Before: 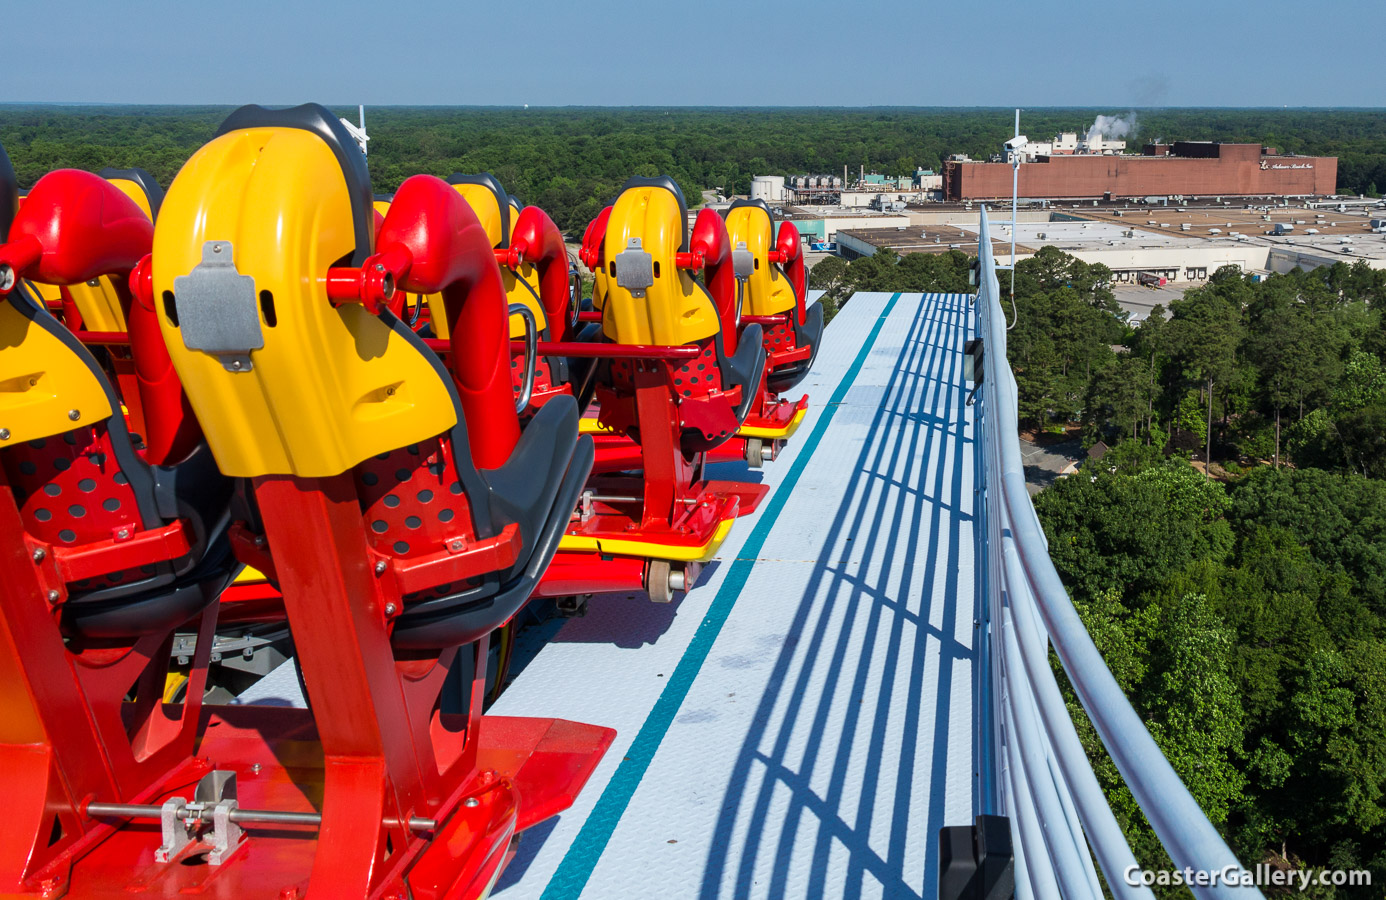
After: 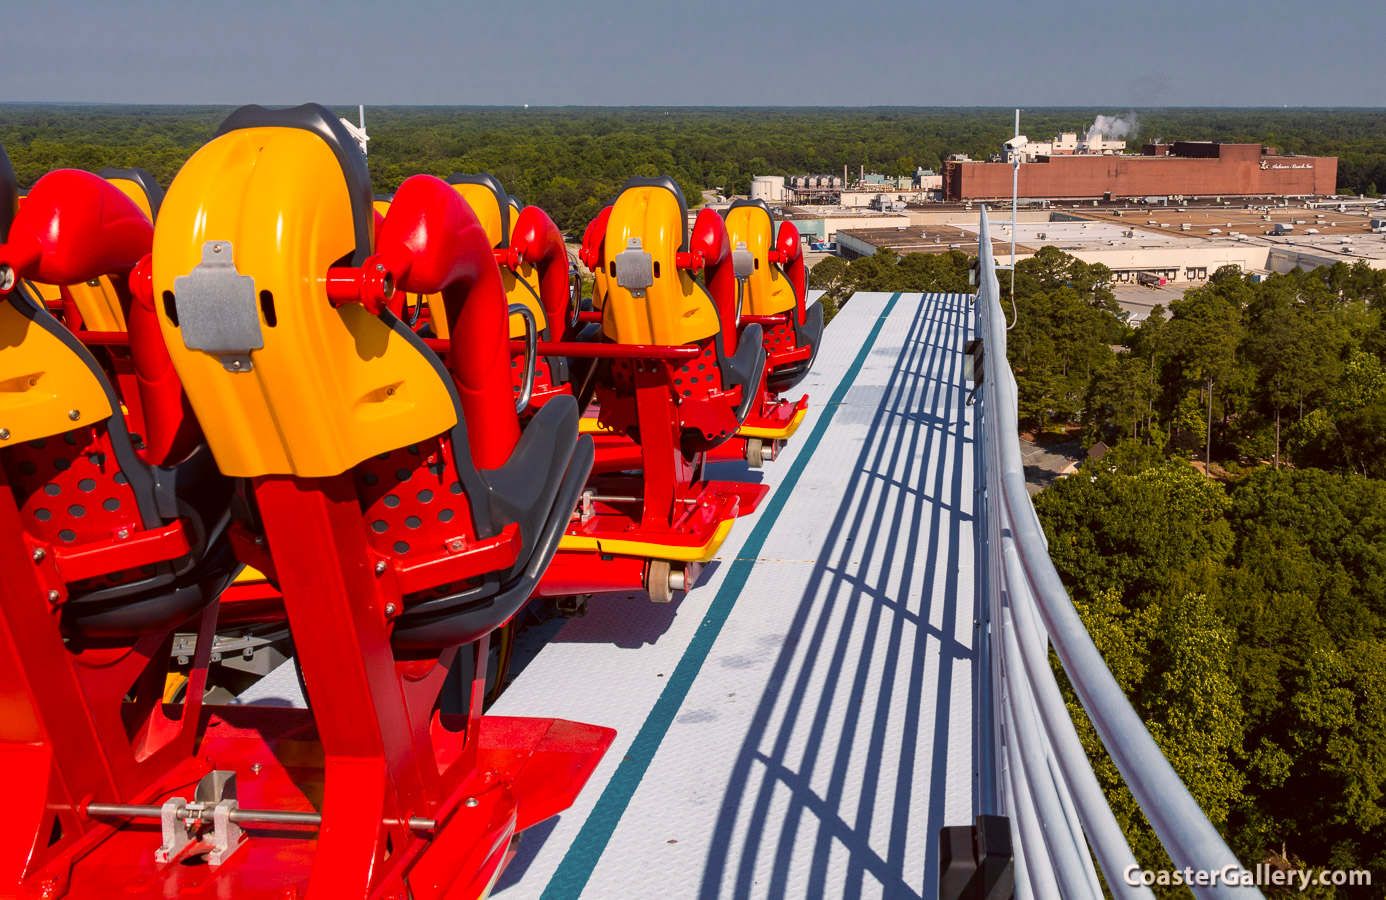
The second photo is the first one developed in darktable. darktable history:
color zones: curves: ch0 [(0, 0.499) (0.143, 0.5) (0.286, 0.5) (0.429, 0.476) (0.571, 0.284) (0.714, 0.243) (0.857, 0.449) (1, 0.499)]; ch1 [(0, 0.532) (0.143, 0.645) (0.286, 0.696) (0.429, 0.211) (0.571, 0.504) (0.714, 0.493) (0.857, 0.495) (1, 0.532)]; ch2 [(0, 0.5) (0.143, 0.5) (0.286, 0.427) (0.429, 0.324) (0.571, 0.5) (0.714, 0.5) (0.857, 0.5) (1, 0.5)]
color correction: highlights a* 6.5, highlights b* 8.11, shadows a* 6.48, shadows b* 6.84, saturation 0.895
